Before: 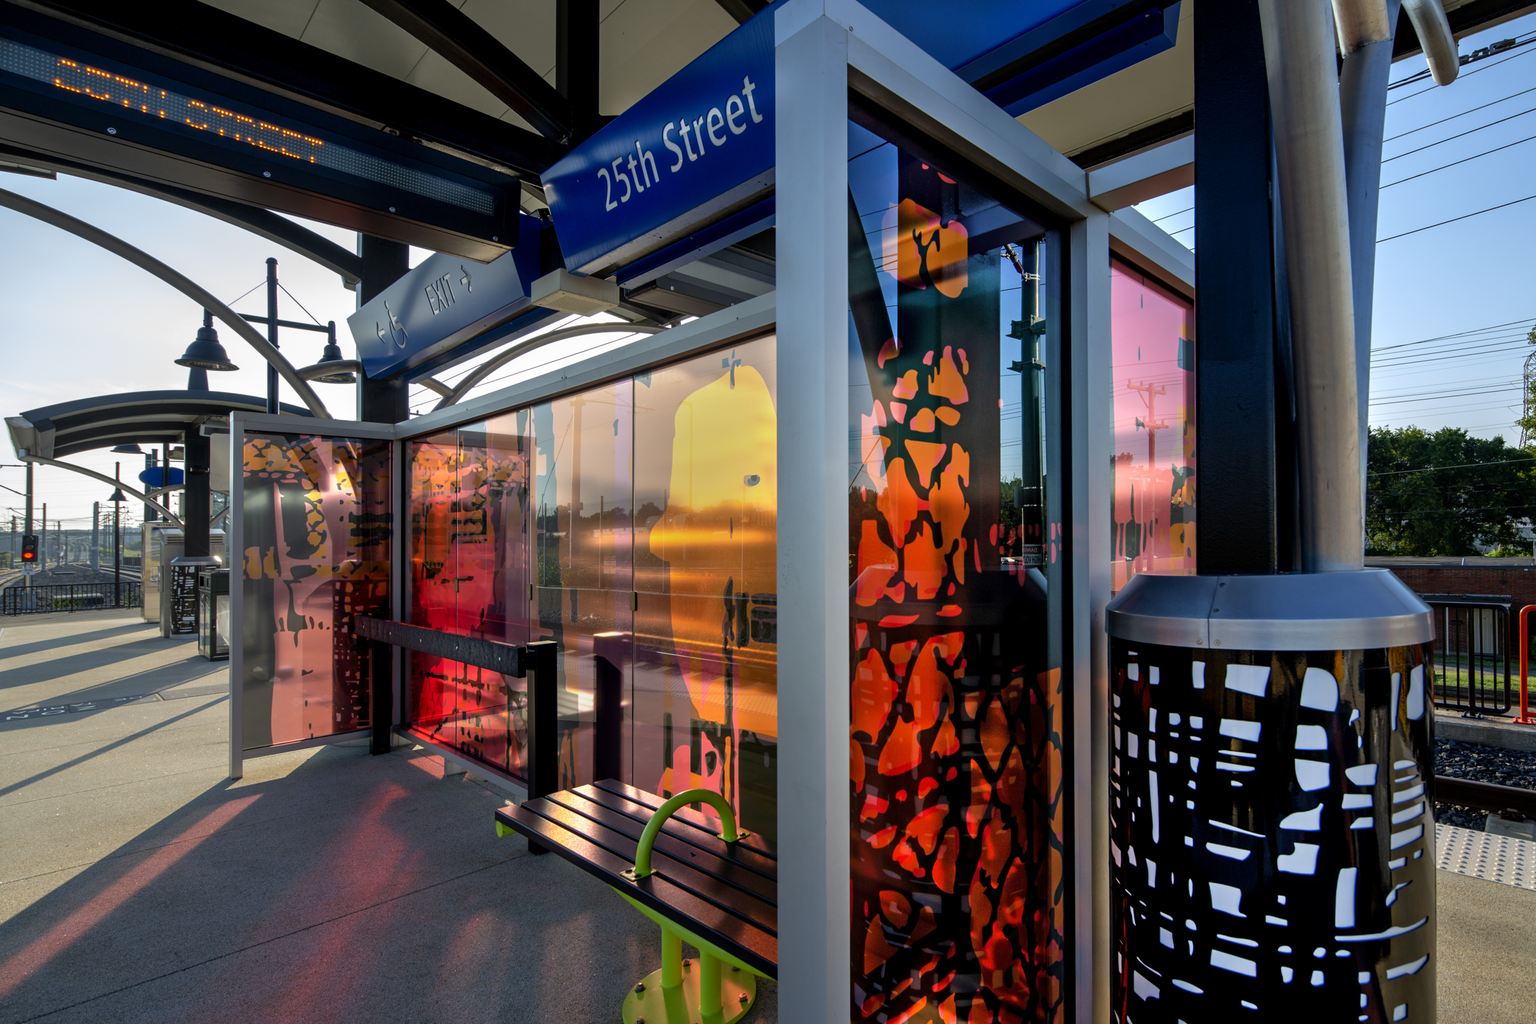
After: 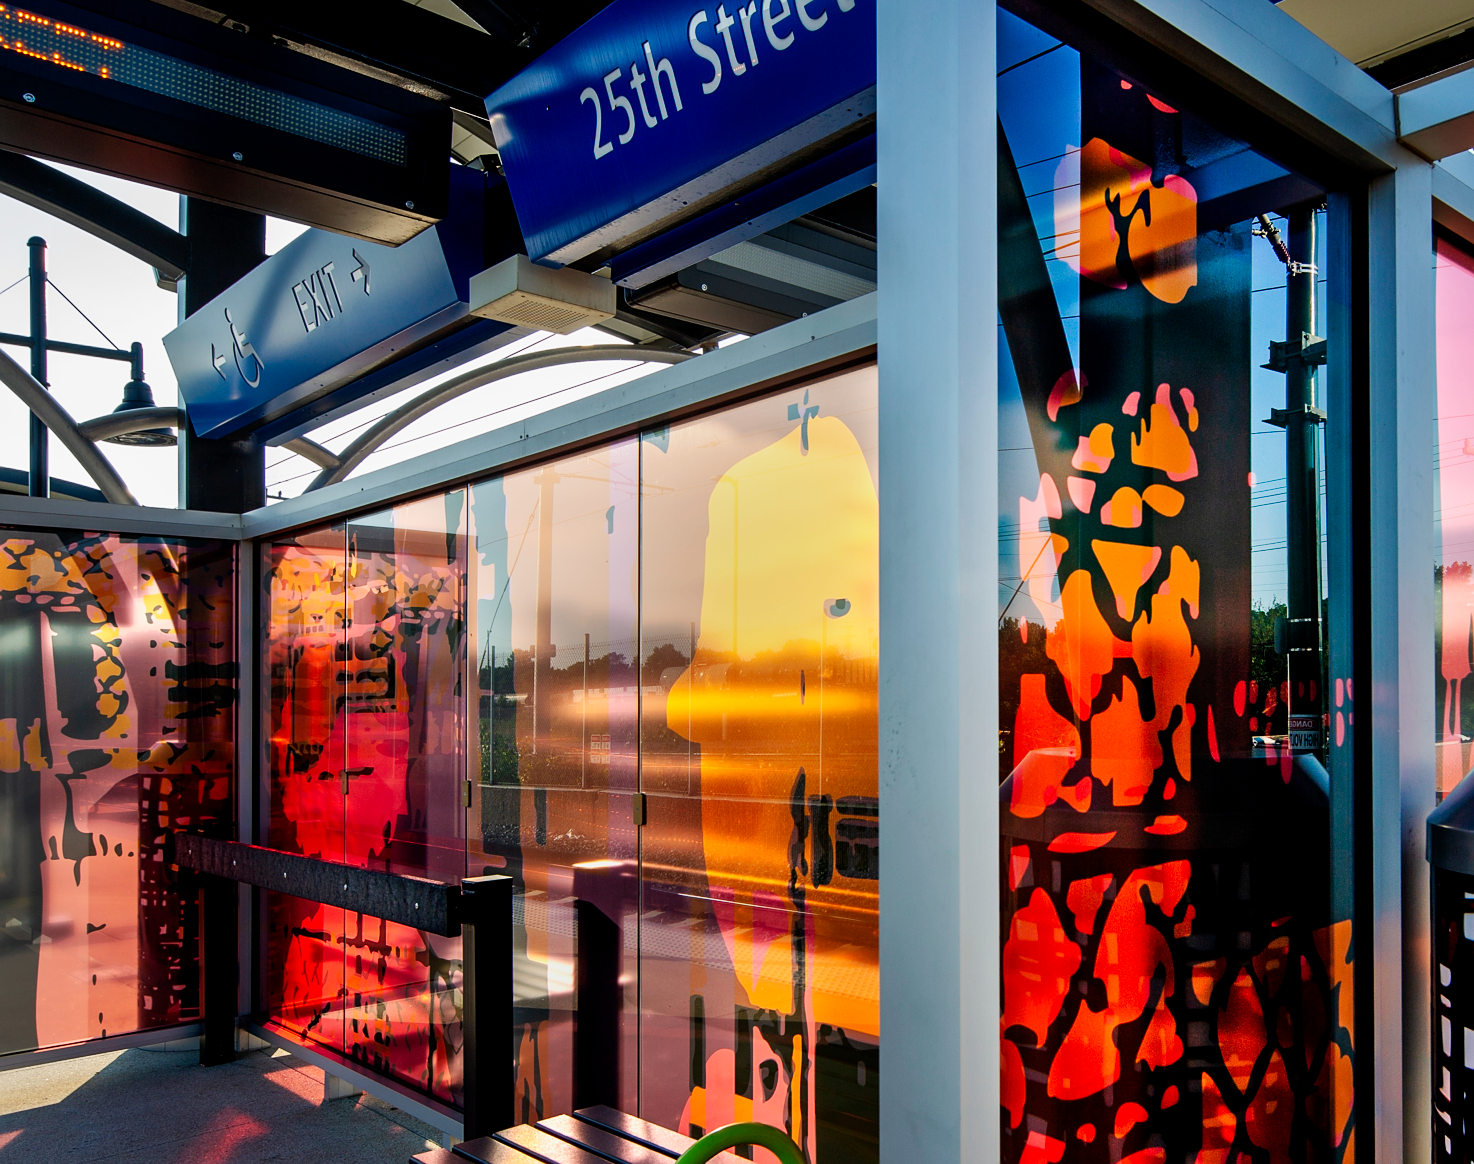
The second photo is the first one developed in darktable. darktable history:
crop: left 16.258%, top 11.349%, right 26.147%, bottom 20.417%
tone curve: curves: ch0 [(0, 0) (0.078, 0.052) (0.236, 0.22) (0.427, 0.472) (0.508, 0.586) (0.654, 0.742) (0.793, 0.851) (0.994, 0.974)]; ch1 [(0, 0) (0.161, 0.092) (0.35, 0.33) (0.392, 0.392) (0.456, 0.456) (0.505, 0.502) (0.537, 0.518) (0.553, 0.534) (0.602, 0.579) (0.718, 0.718) (1, 1)]; ch2 [(0, 0) (0.346, 0.362) (0.411, 0.412) (0.502, 0.502) (0.531, 0.521) (0.586, 0.59) (0.621, 0.604) (1, 1)], preserve colors none
sharpen: radius 0.986
